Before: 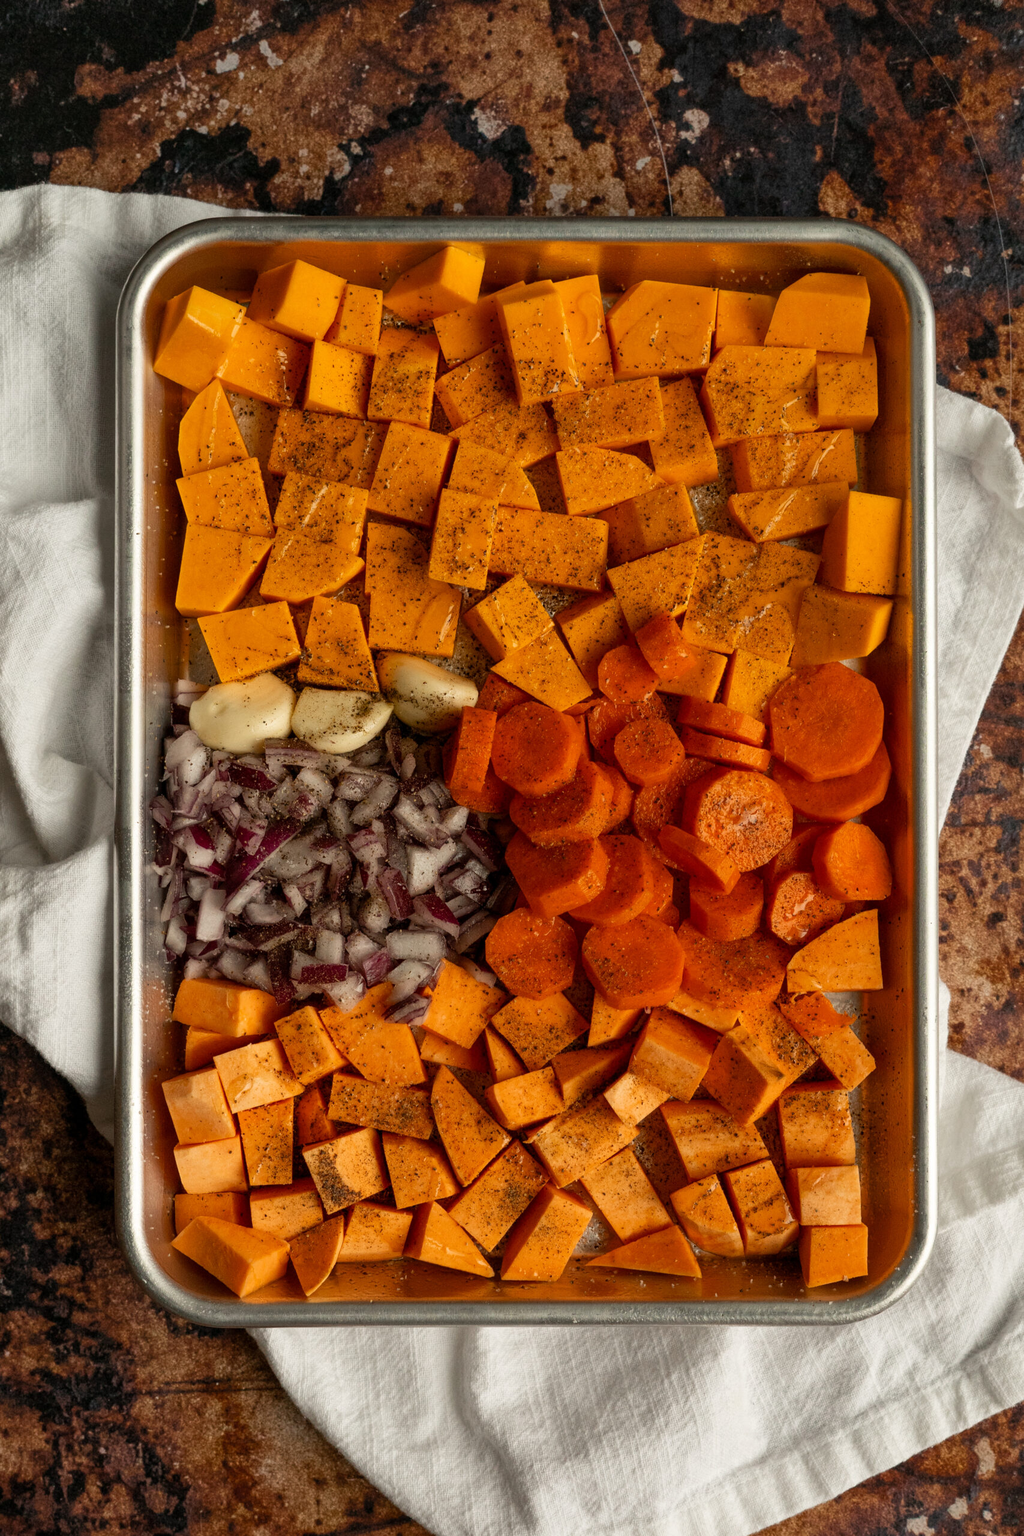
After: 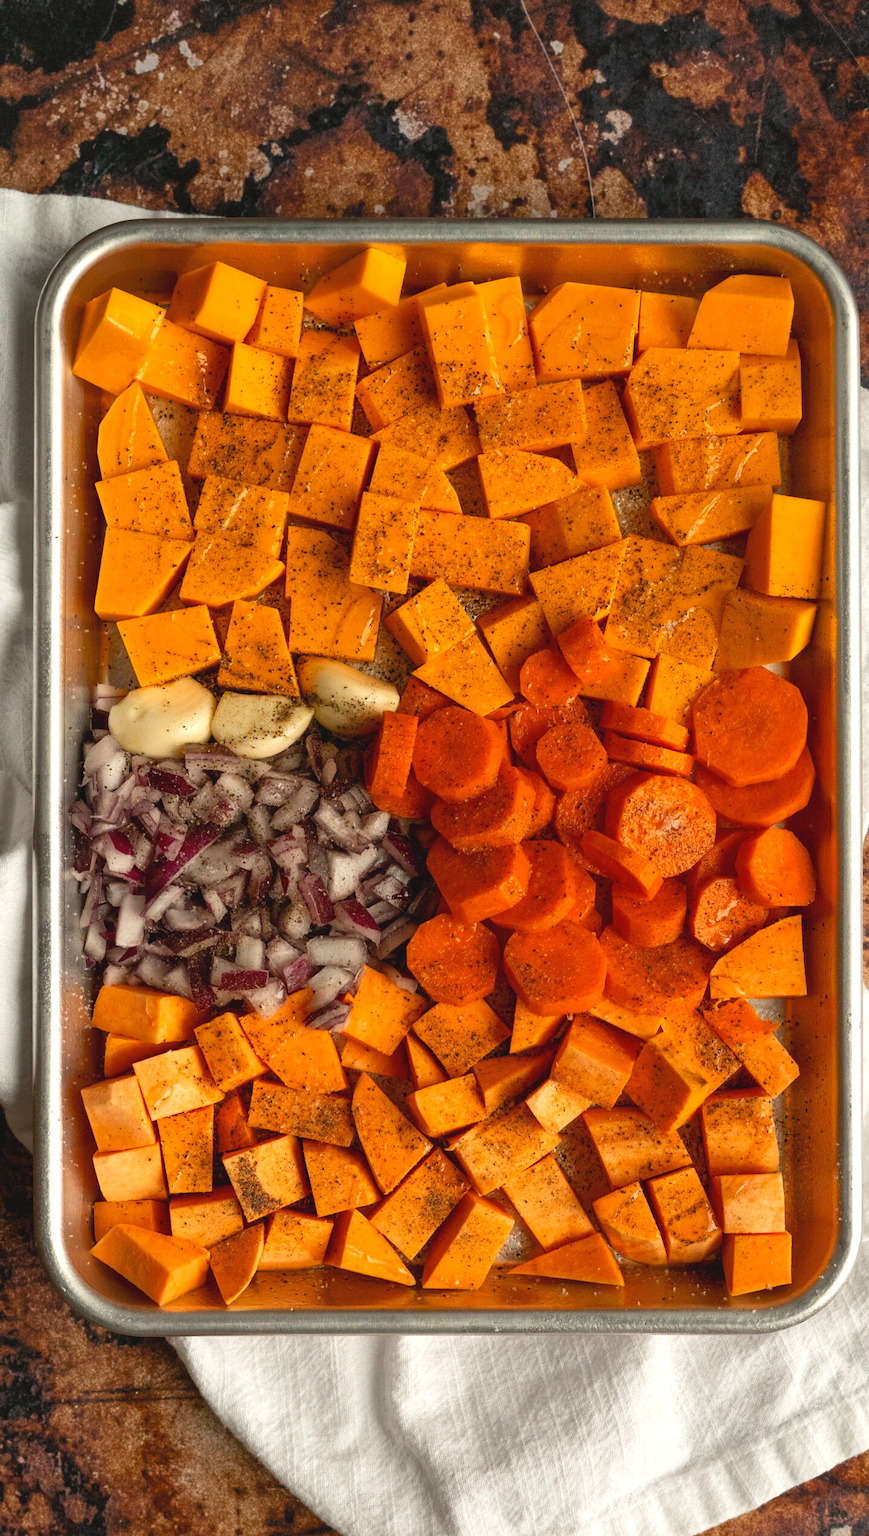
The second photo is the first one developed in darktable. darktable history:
contrast brightness saturation: contrast -0.109
crop: left 8.025%, right 7.497%
exposure: exposure 0.559 EV, compensate exposure bias true, compensate highlight preservation false
